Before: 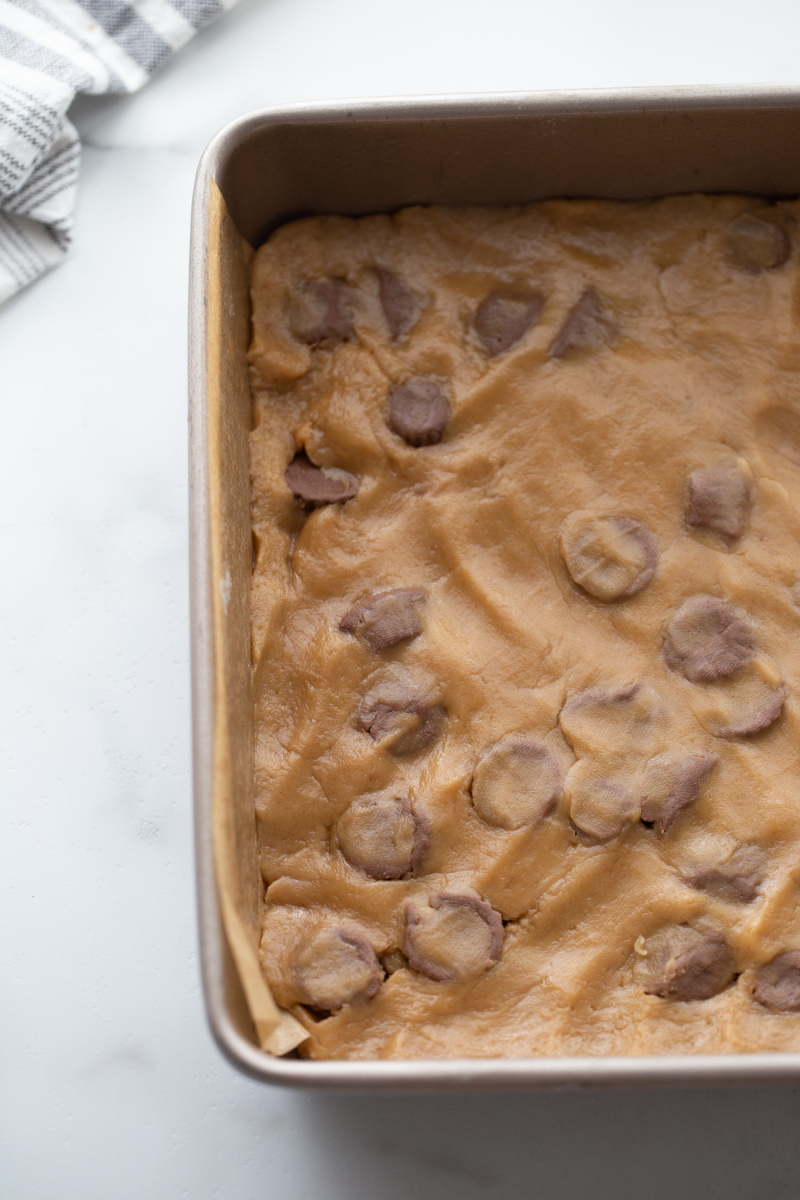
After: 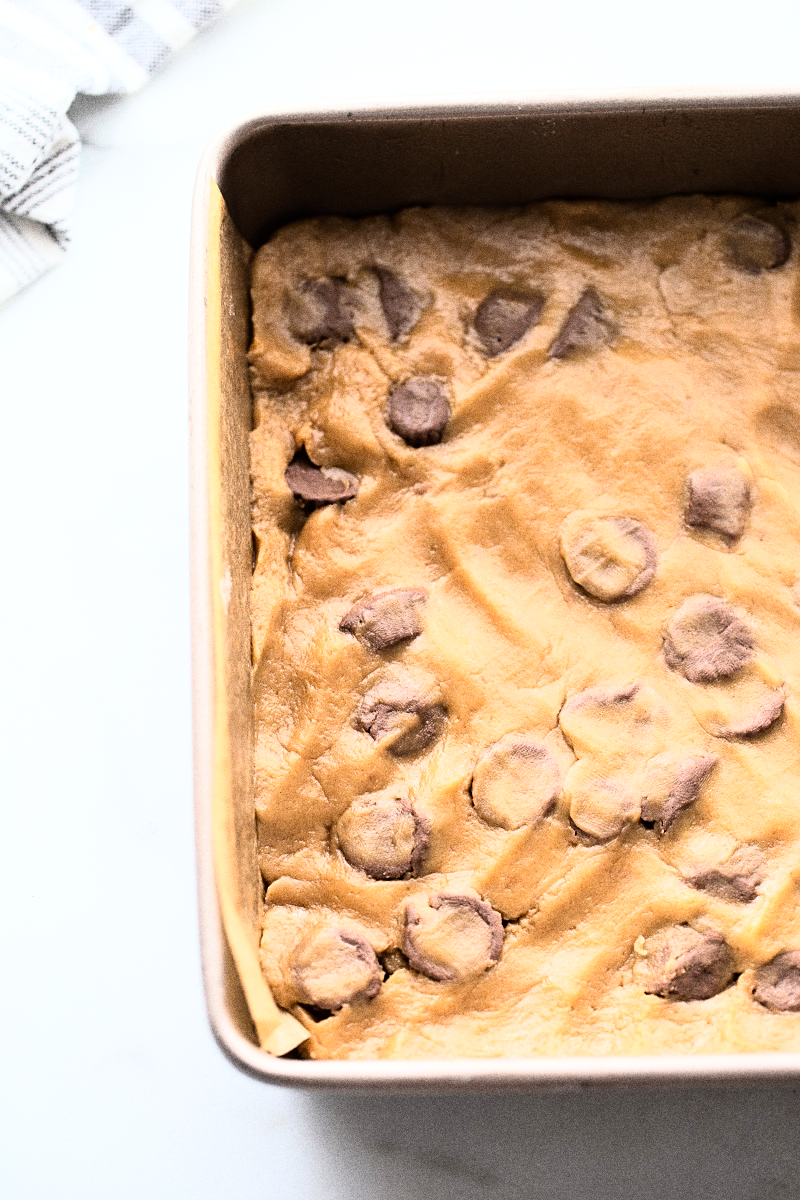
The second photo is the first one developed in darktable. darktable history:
grain: coarseness 0.09 ISO, strength 40%
sharpen: on, module defaults
rgb curve: curves: ch0 [(0, 0) (0.21, 0.15) (0.24, 0.21) (0.5, 0.75) (0.75, 0.96) (0.89, 0.99) (1, 1)]; ch1 [(0, 0.02) (0.21, 0.13) (0.25, 0.2) (0.5, 0.67) (0.75, 0.9) (0.89, 0.97) (1, 1)]; ch2 [(0, 0.02) (0.21, 0.13) (0.25, 0.2) (0.5, 0.67) (0.75, 0.9) (0.89, 0.97) (1, 1)], compensate middle gray true
